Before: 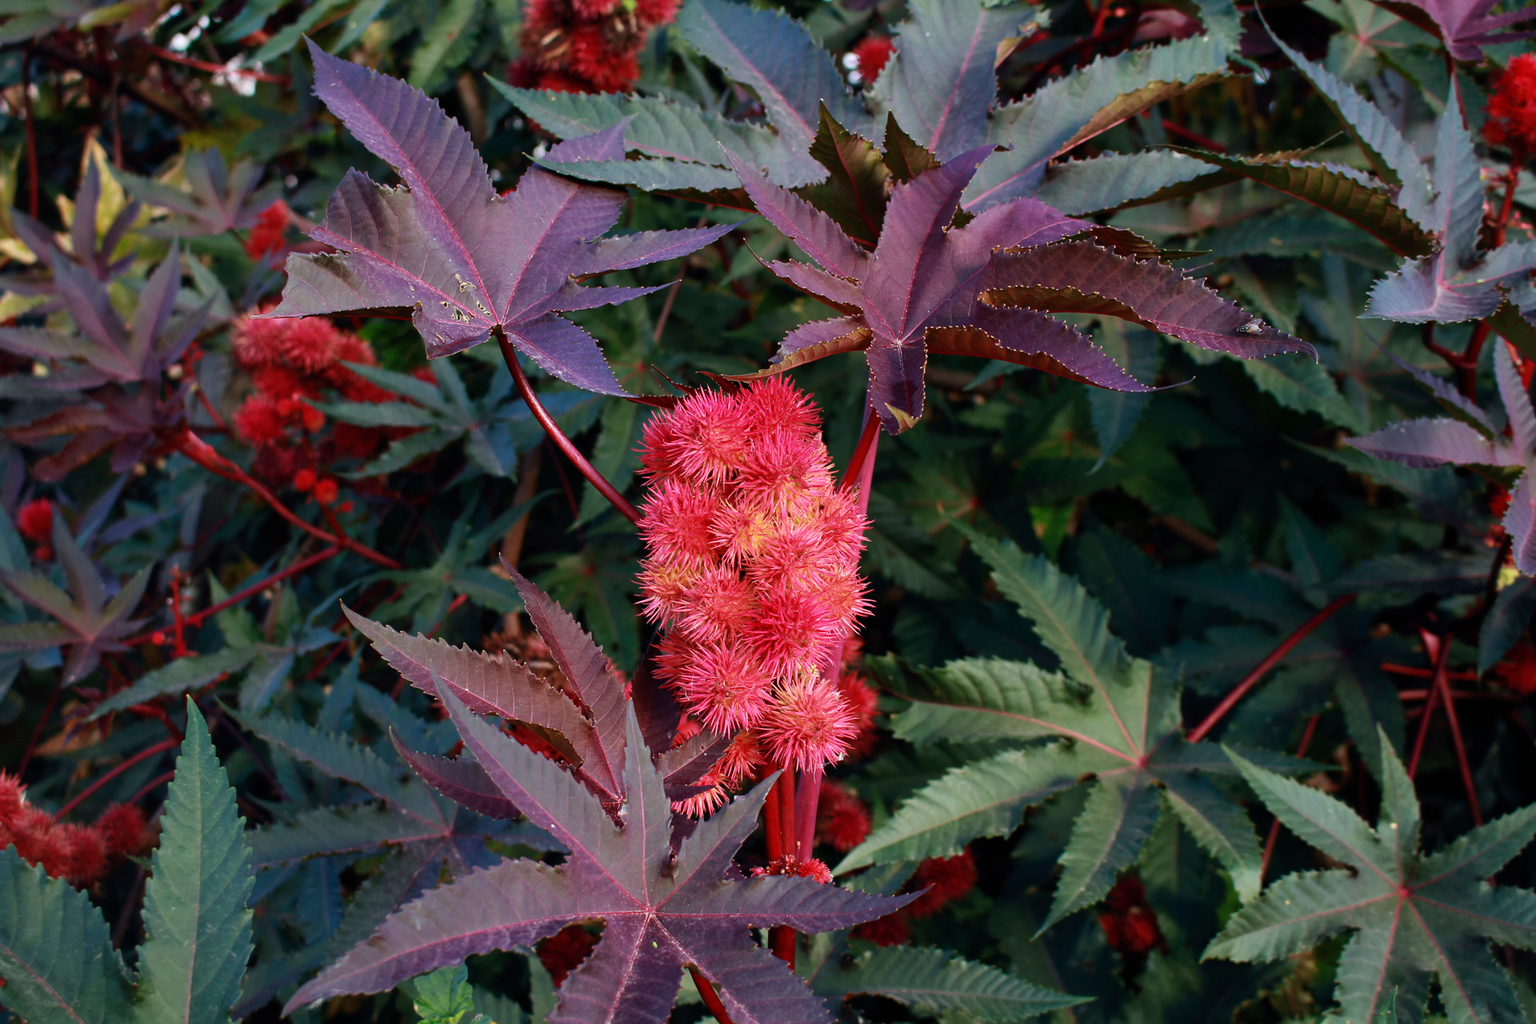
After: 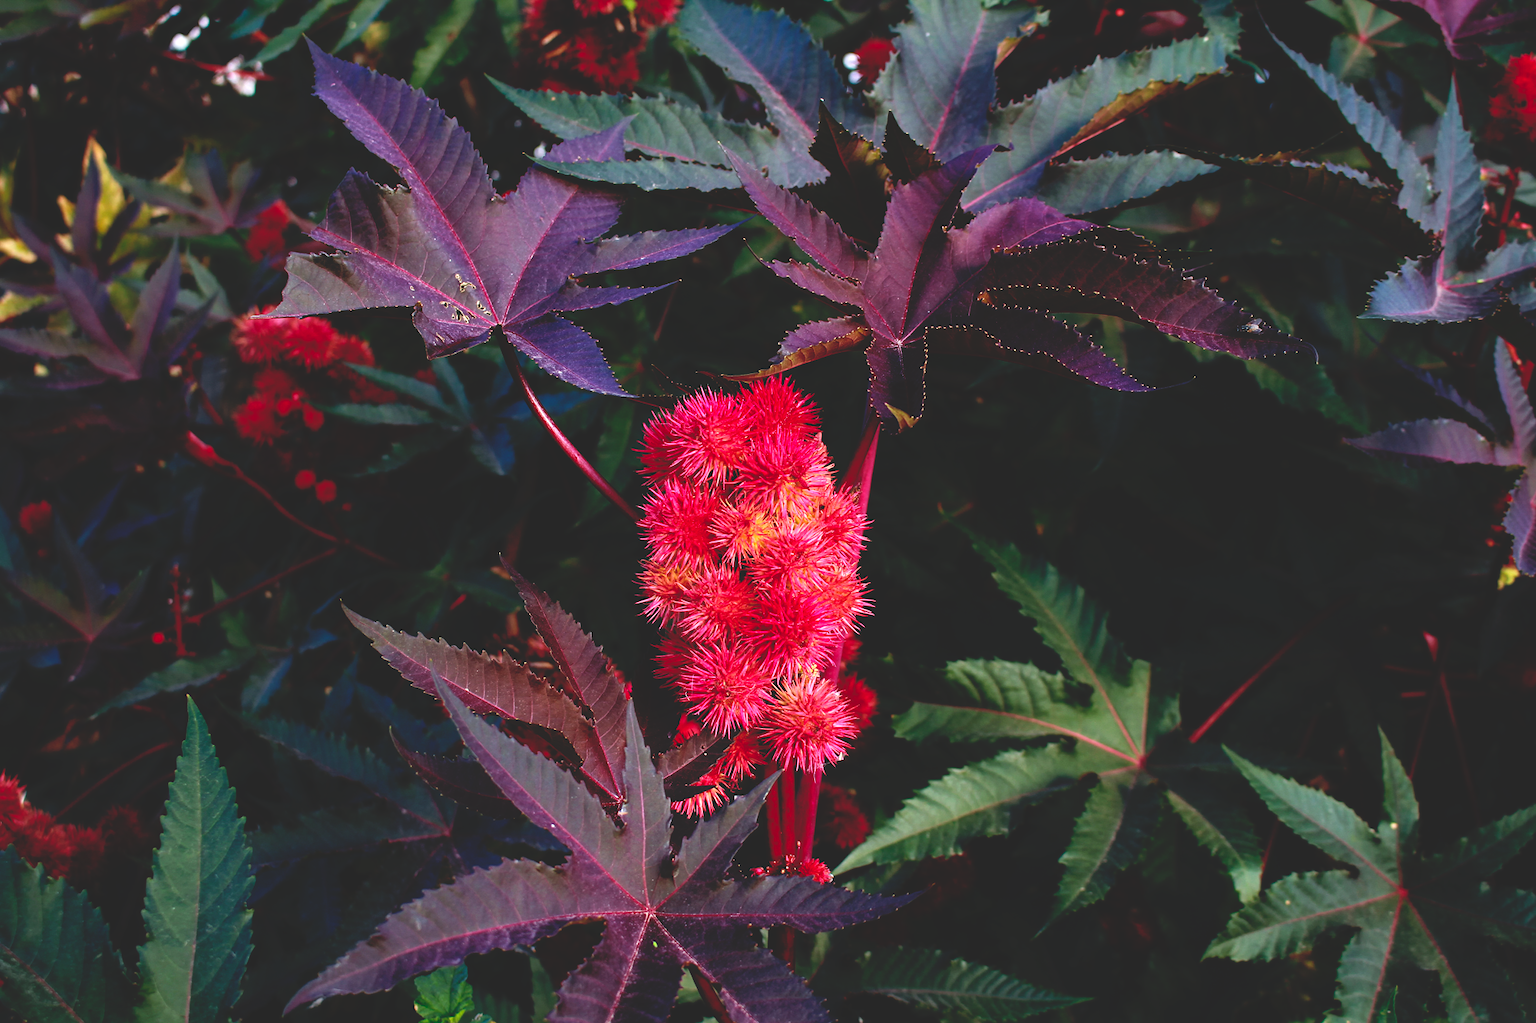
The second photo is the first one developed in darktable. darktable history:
tone equalizer: -8 EV -0.418 EV, -7 EV -0.365 EV, -6 EV -0.338 EV, -5 EV -0.201 EV, -3 EV 0.237 EV, -2 EV 0.332 EV, -1 EV 0.388 EV, +0 EV 0.421 EV
base curve: curves: ch0 [(0, 0.02) (0.083, 0.036) (1, 1)], preserve colors none
